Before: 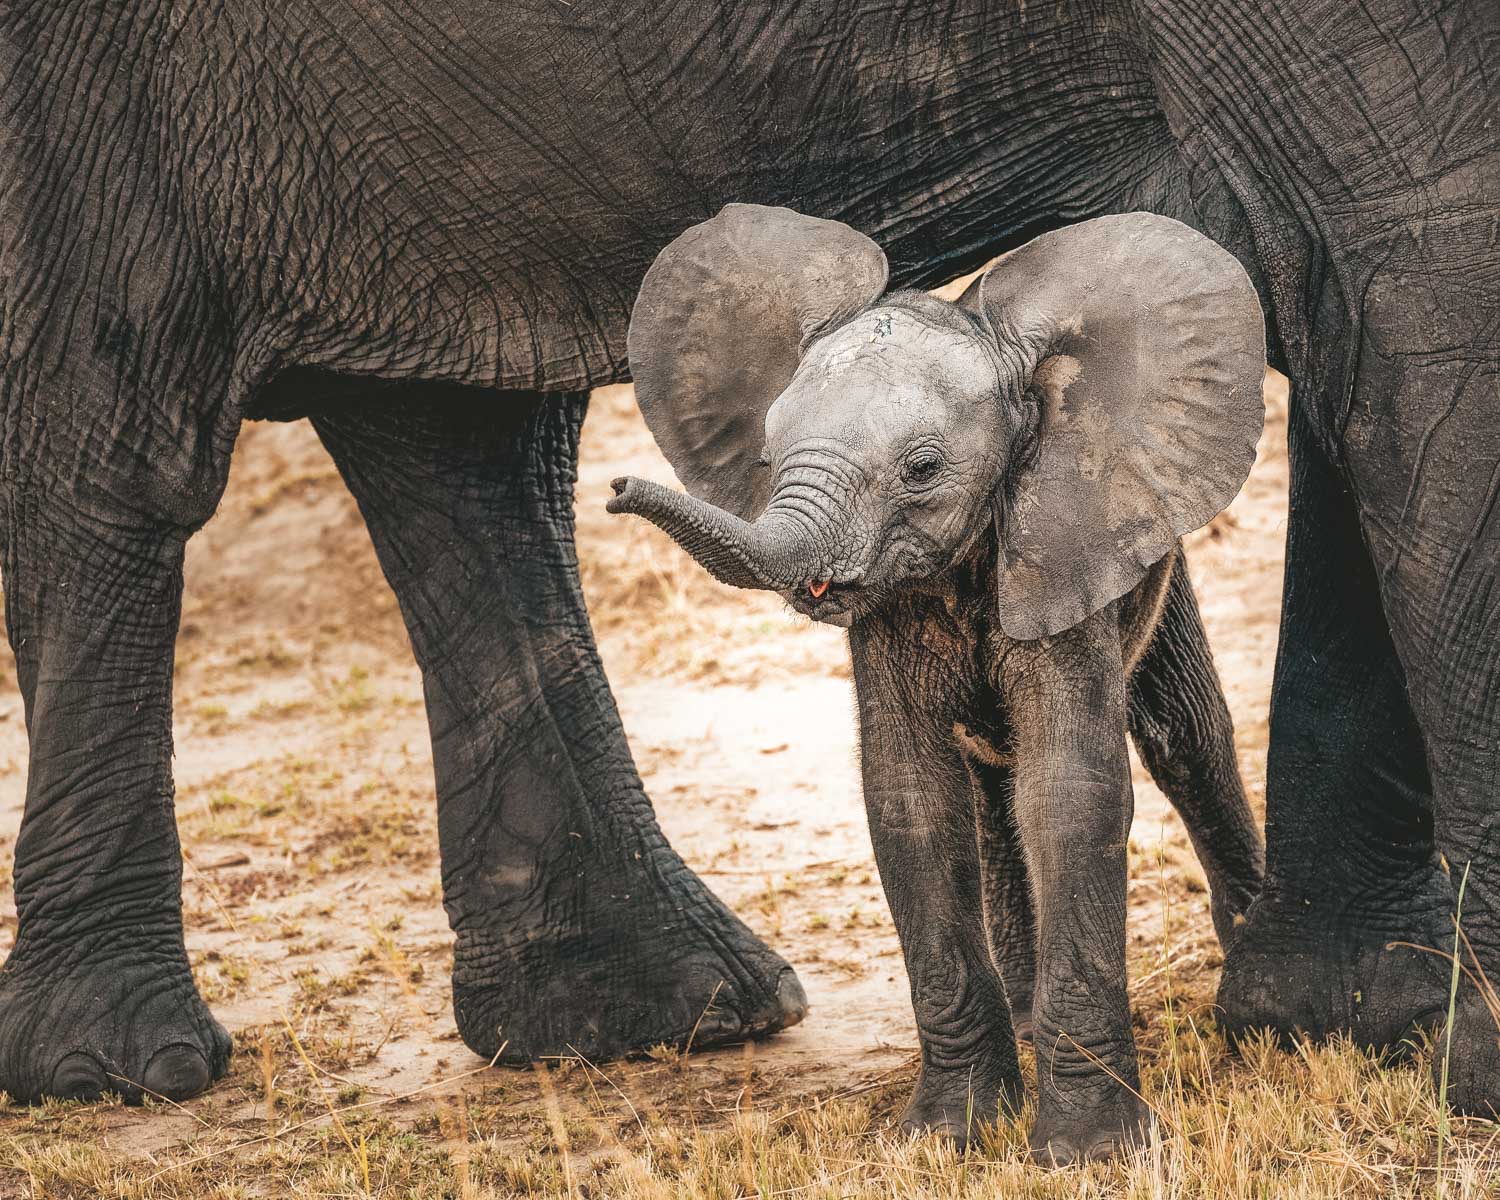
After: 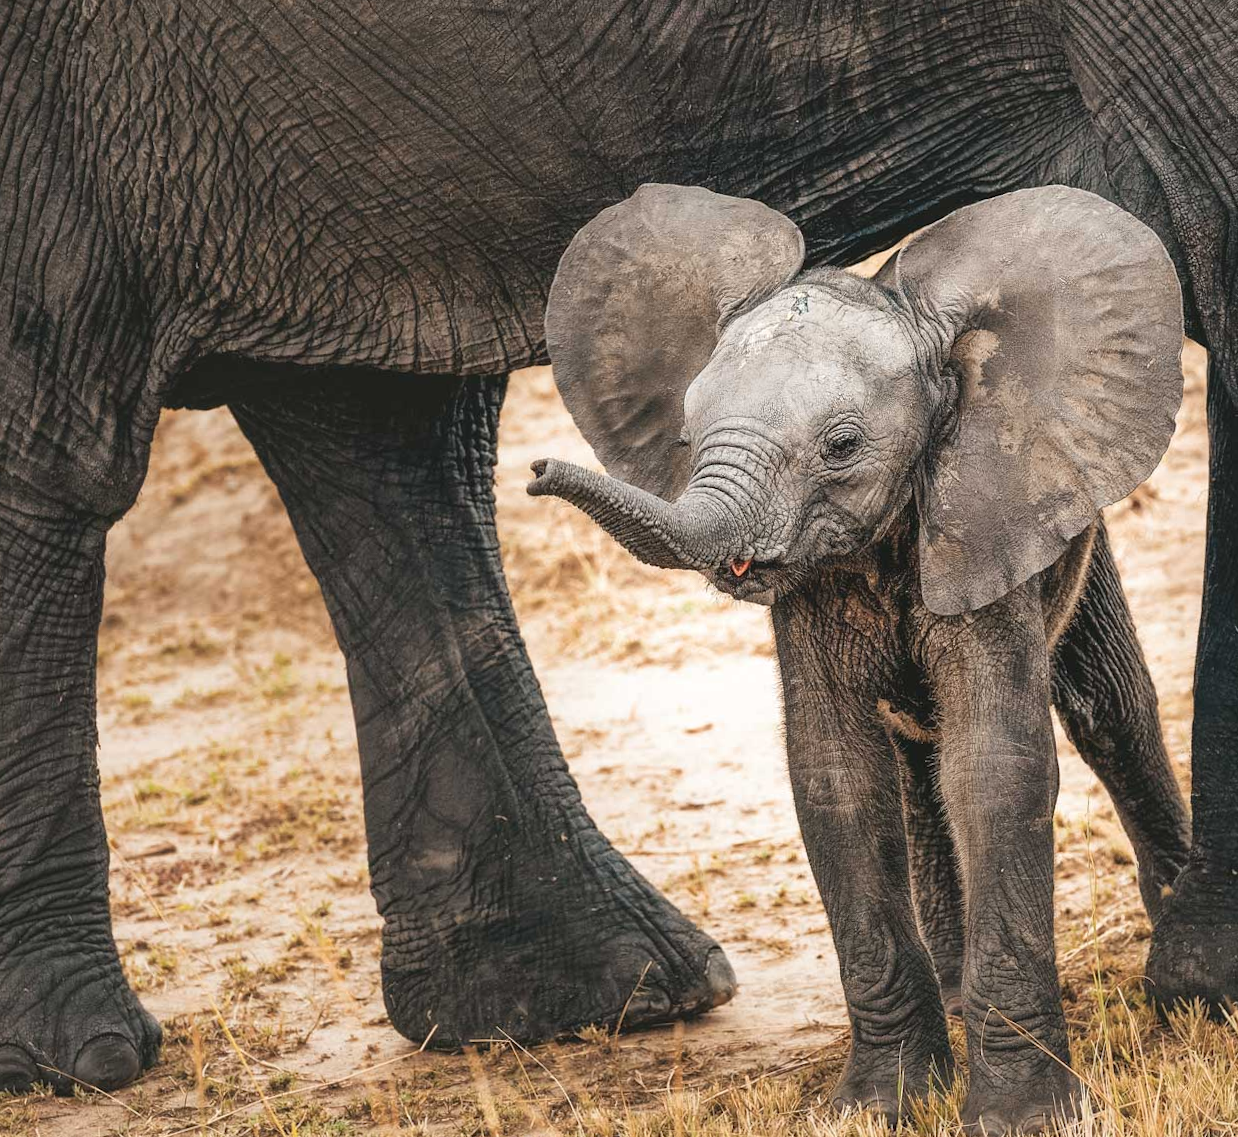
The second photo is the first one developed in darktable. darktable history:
crop and rotate: angle 1°, left 4.281%, top 0.642%, right 11.383%, bottom 2.486%
tone equalizer: on, module defaults
